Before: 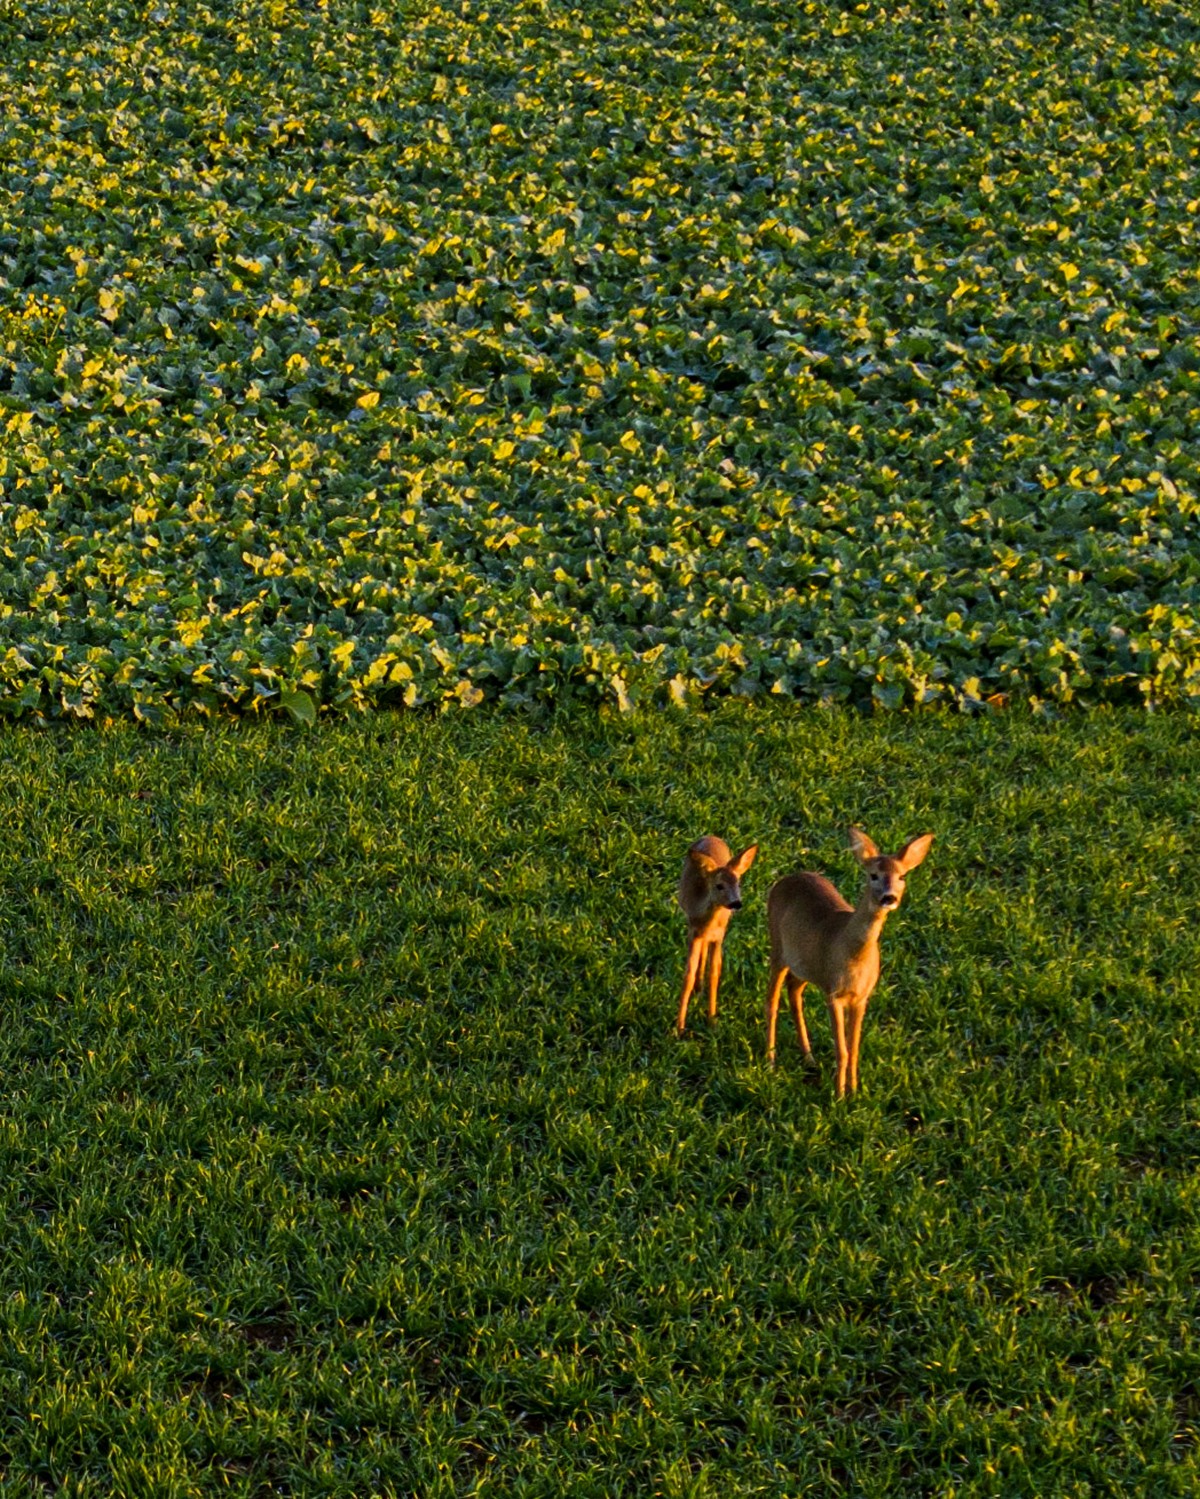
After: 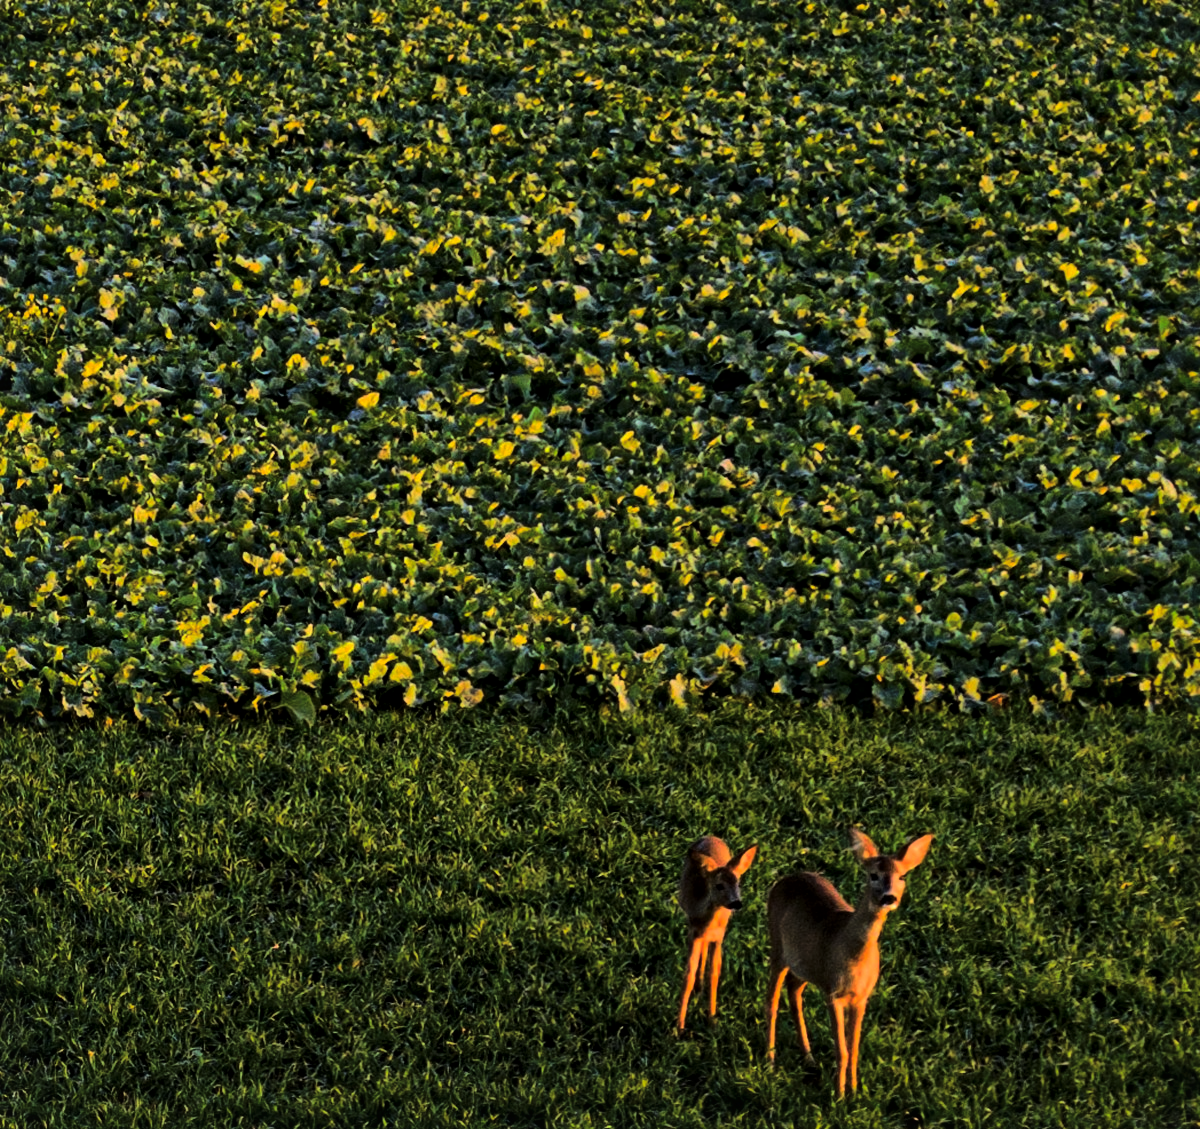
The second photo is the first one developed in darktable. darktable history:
base curve: curves: ch0 [(0, 0) (0.007, 0.004) (0.027, 0.03) (0.046, 0.07) (0.207, 0.54) (0.442, 0.872) (0.673, 0.972) (1, 1)]
exposure: black level correction 0, exposure -0.738 EV, compensate highlight preservation false
local contrast: mode bilateral grid, contrast 19, coarseness 50, detail 149%, midtone range 0.2
tone curve: curves: ch0 [(0, 0) (0.003, 0.029) (0.011, 0.034) (0.025, 0.044) (0.044, 0.057) (0.069, 0.07) (0.1, 0.084) (0.136, 0.104) (0.177, 0.127) (0.224, 0.156) (0.277, 0.192) (0.335, 0.236) (0.399, 0.284) (0.468, 0.339) (0.543, 0.393) (0.623, 0.454) (0.709, 0.541) (0.801, 0.65) (0.898, 0.766) (1, 1)], preserve colors none
crop: bottom 24.631%
